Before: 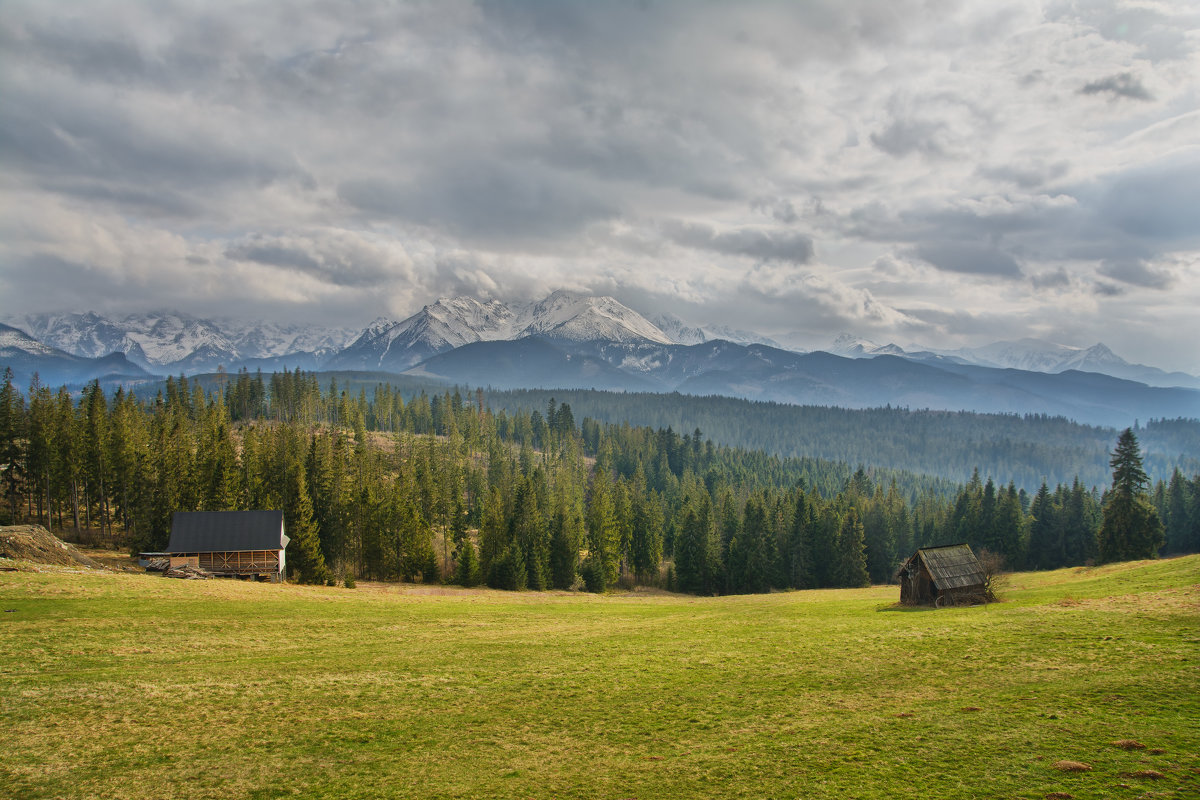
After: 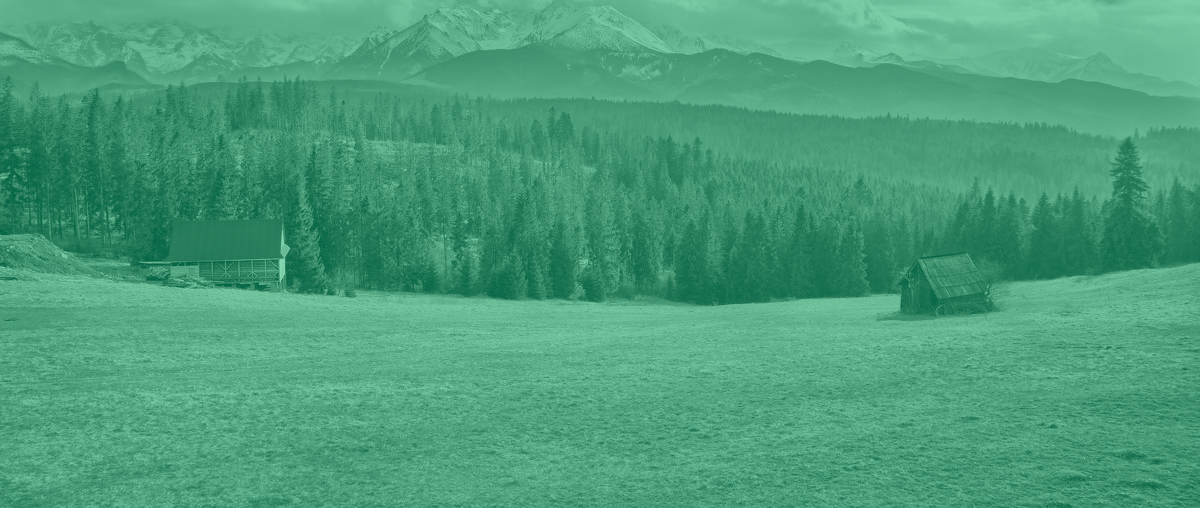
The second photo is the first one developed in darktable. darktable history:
colorize: hue 147.6°, saturation 65%, lightness 21.64%
crop and rotate: top 36.435%
